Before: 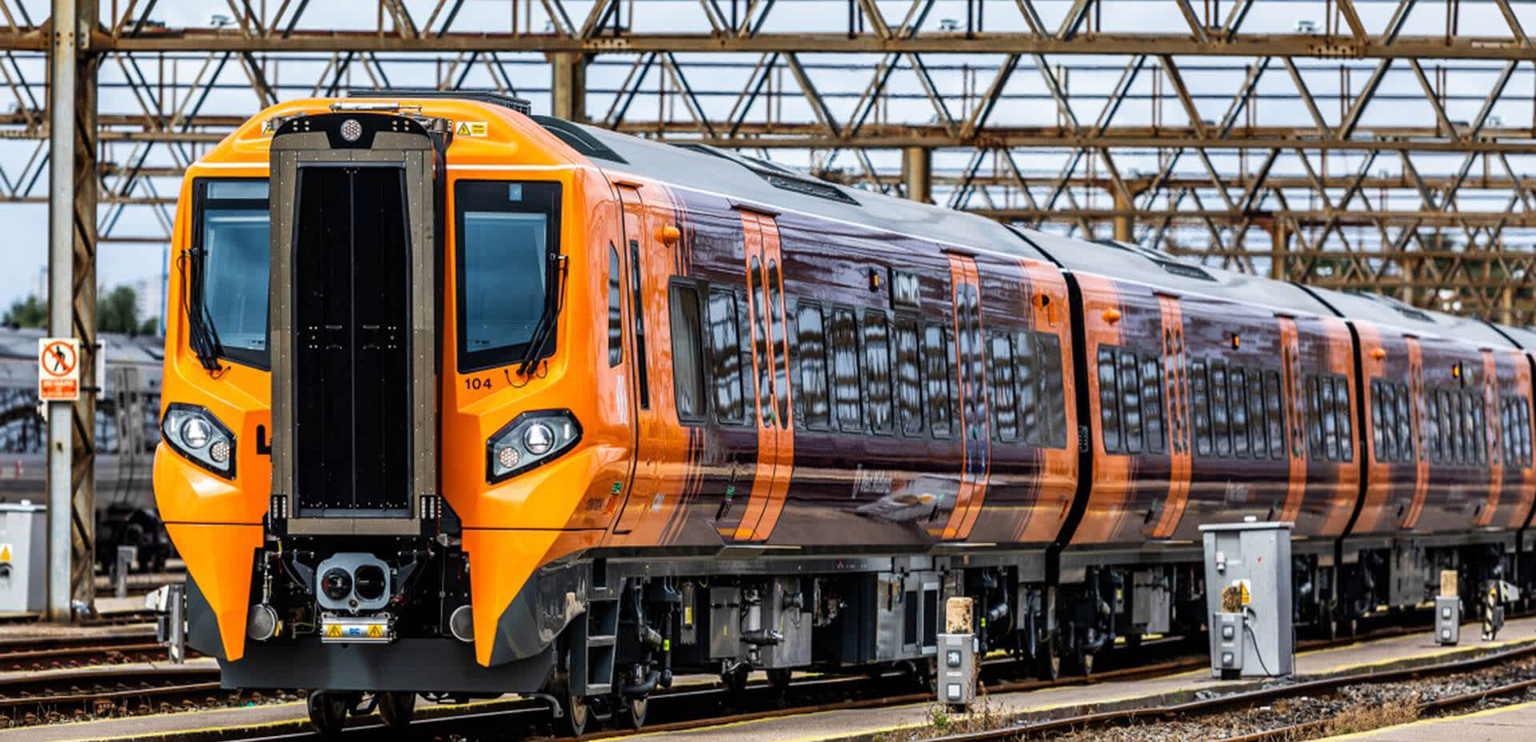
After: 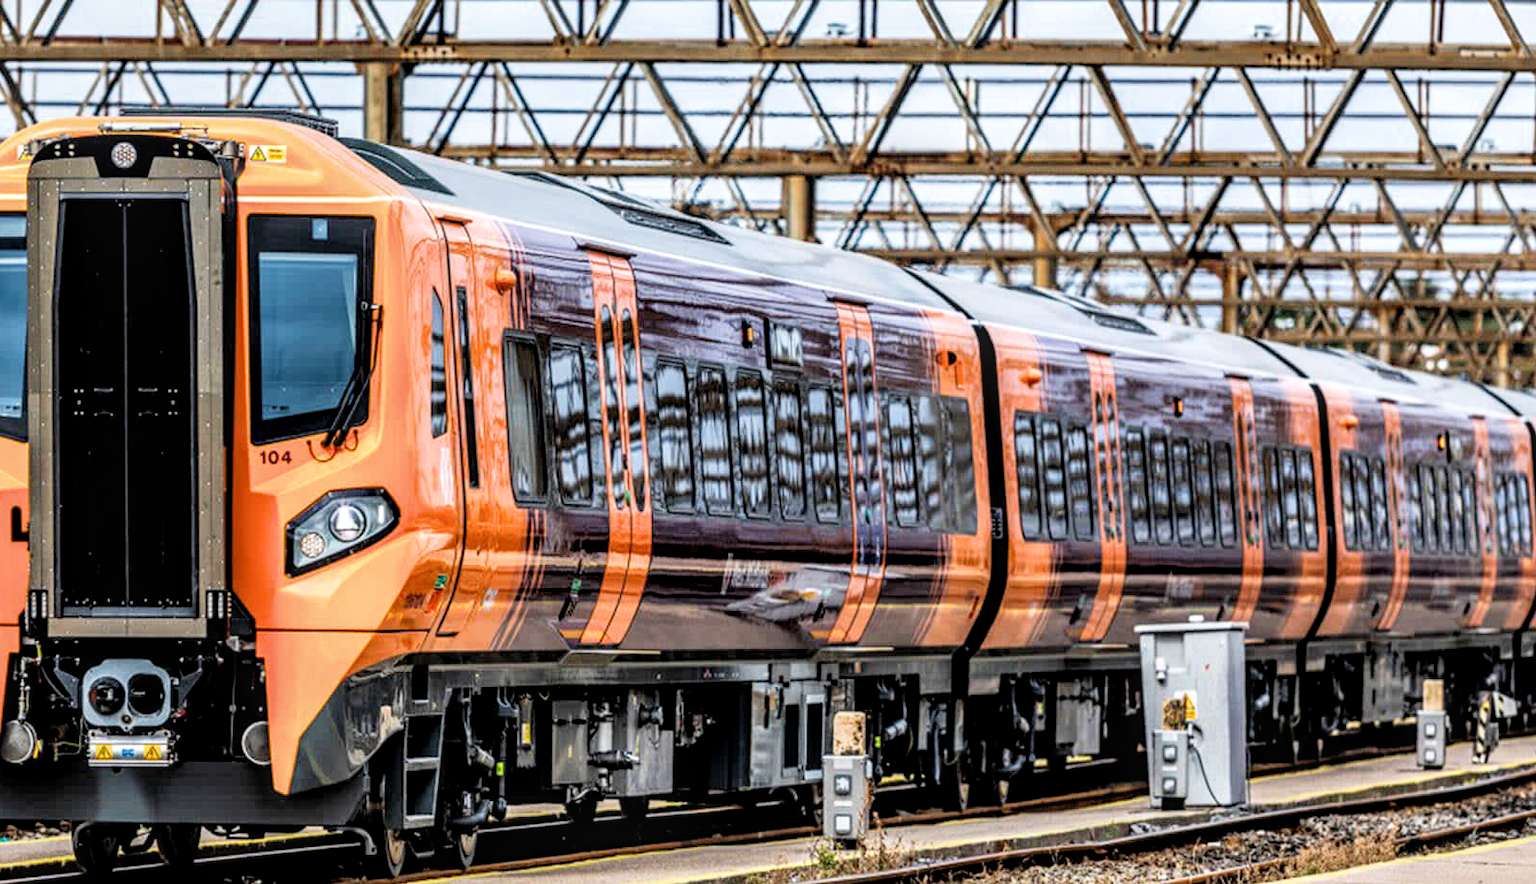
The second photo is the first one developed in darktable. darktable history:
crop: left 16.115%
local contrast: detail 130%
exposure: black level correction 0, exposure 0.691 EV, compensate highlight preservation false
filmic rgb: black relative exposure -5.84 EV, white relative exposure 3.39 EV, hardness 3.65
